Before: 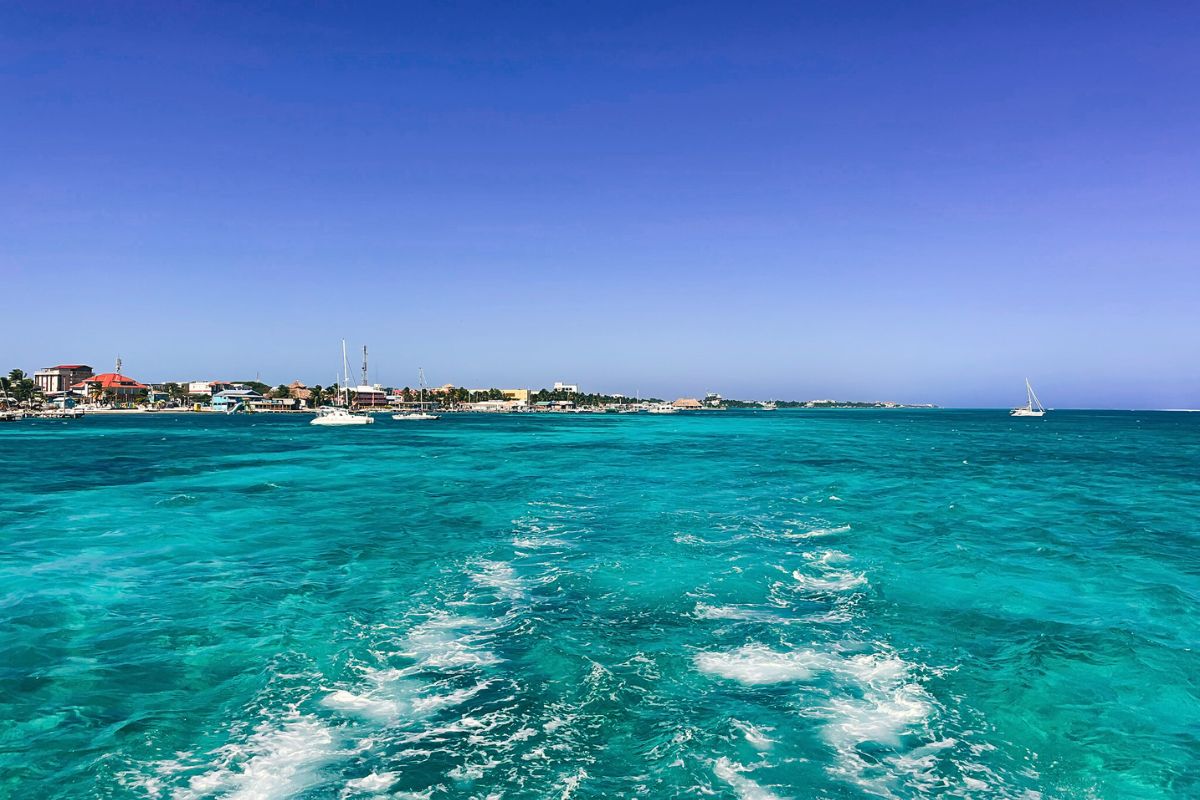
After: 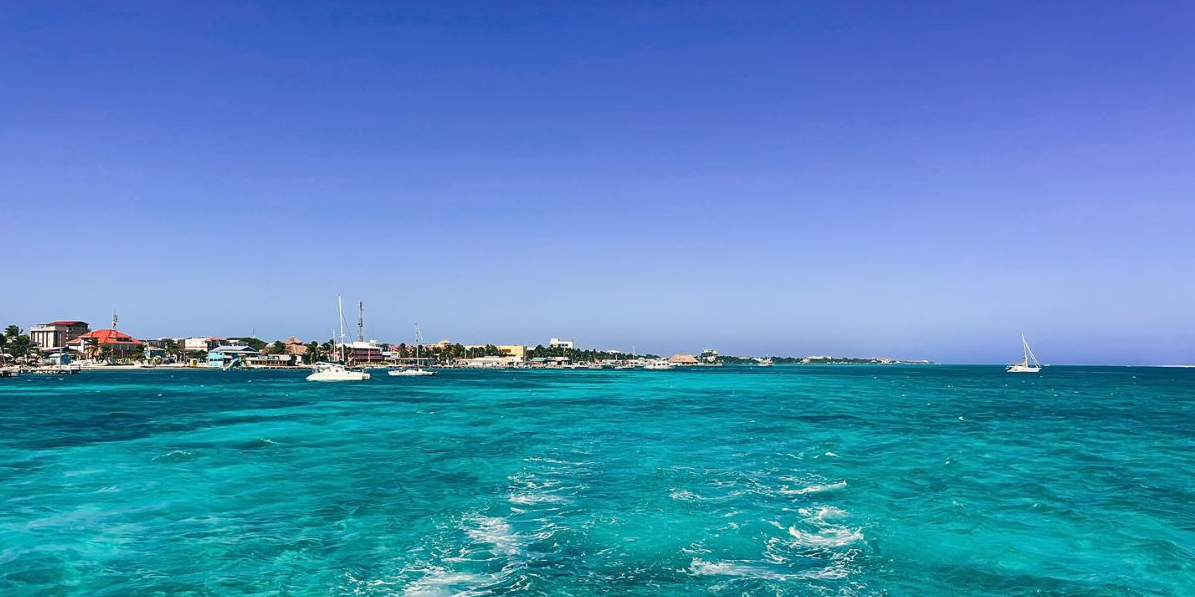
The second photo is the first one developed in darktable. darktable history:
crop: left 0.359%, top 5.546%, bottom 19.748%
